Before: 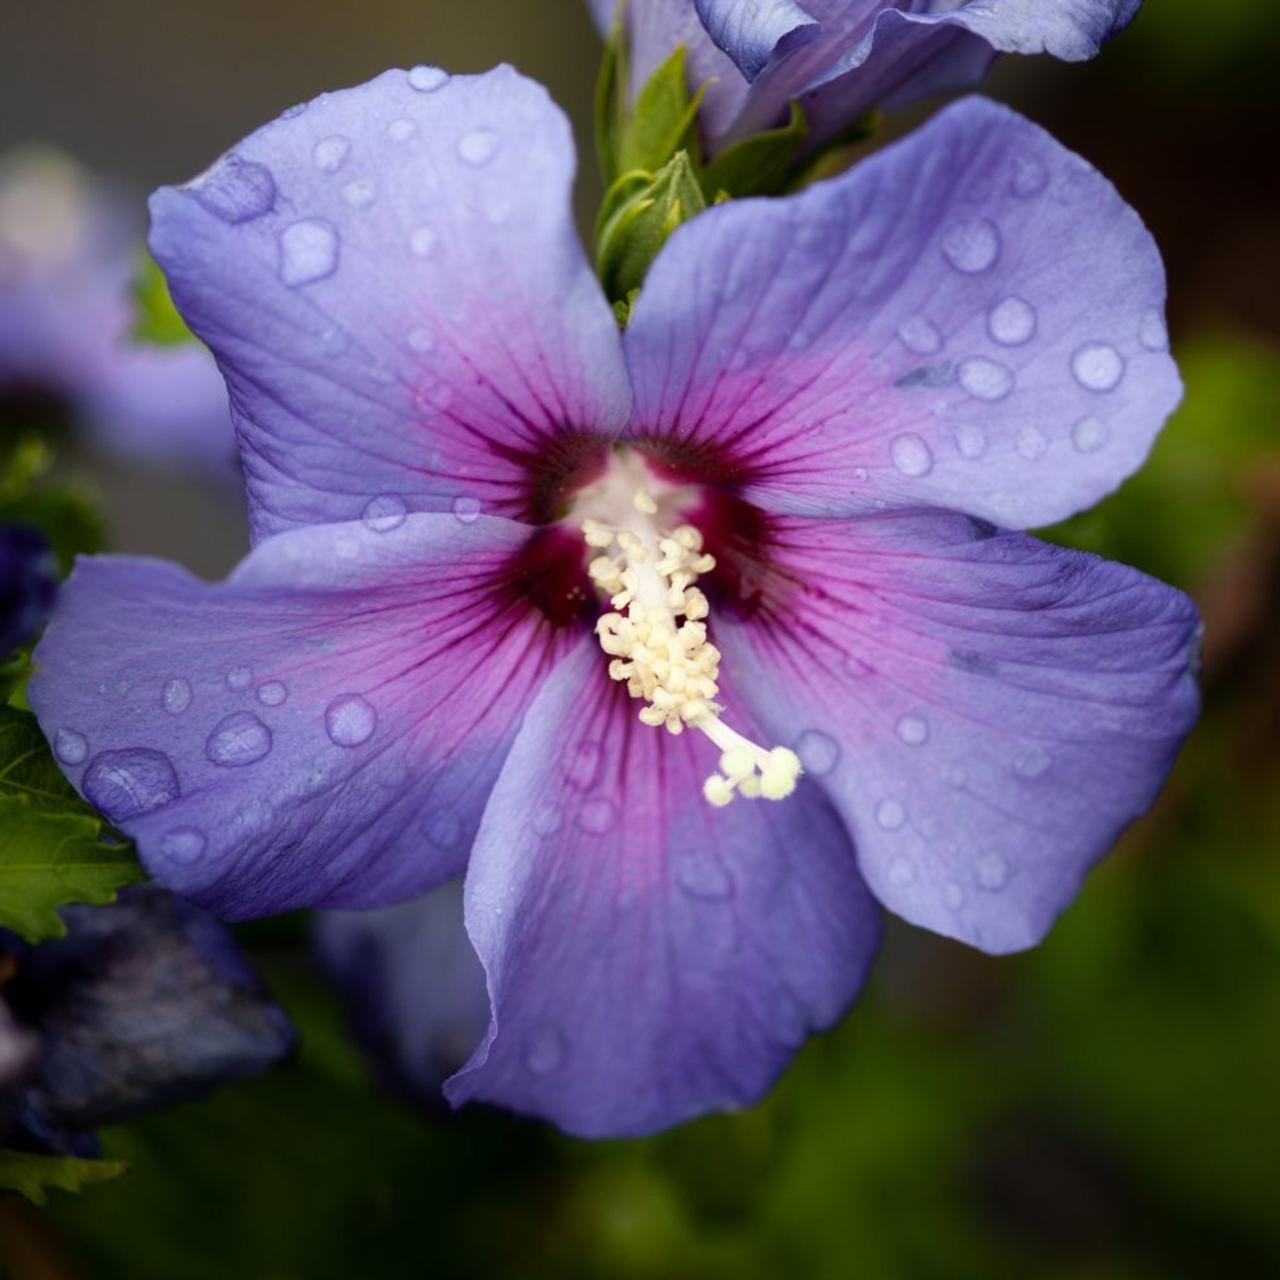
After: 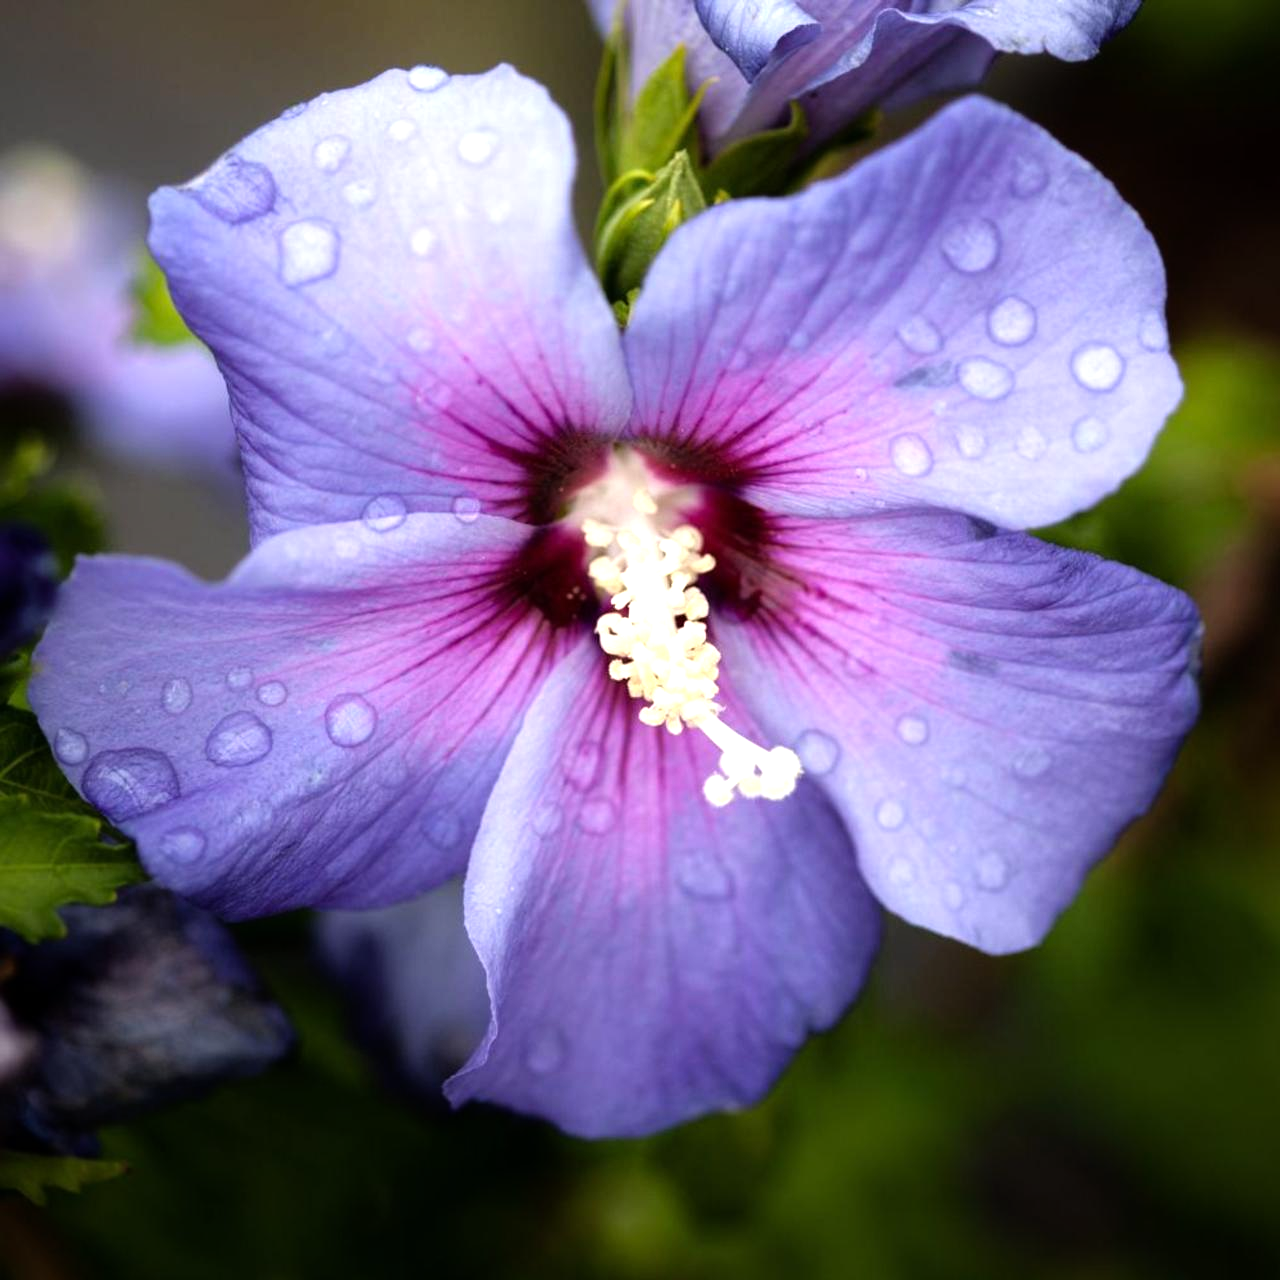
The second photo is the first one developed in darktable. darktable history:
tone equalizer: -8 EV -0.728 EV, -7 EV -0.73 EV, -6 EV -0.571 EV, -5 EV -0.394 EV, -3 EV 0.399 EV, -2 EV 0.6 EV, -1 EV 0.677 EV, +0 EV 0.758 EV
